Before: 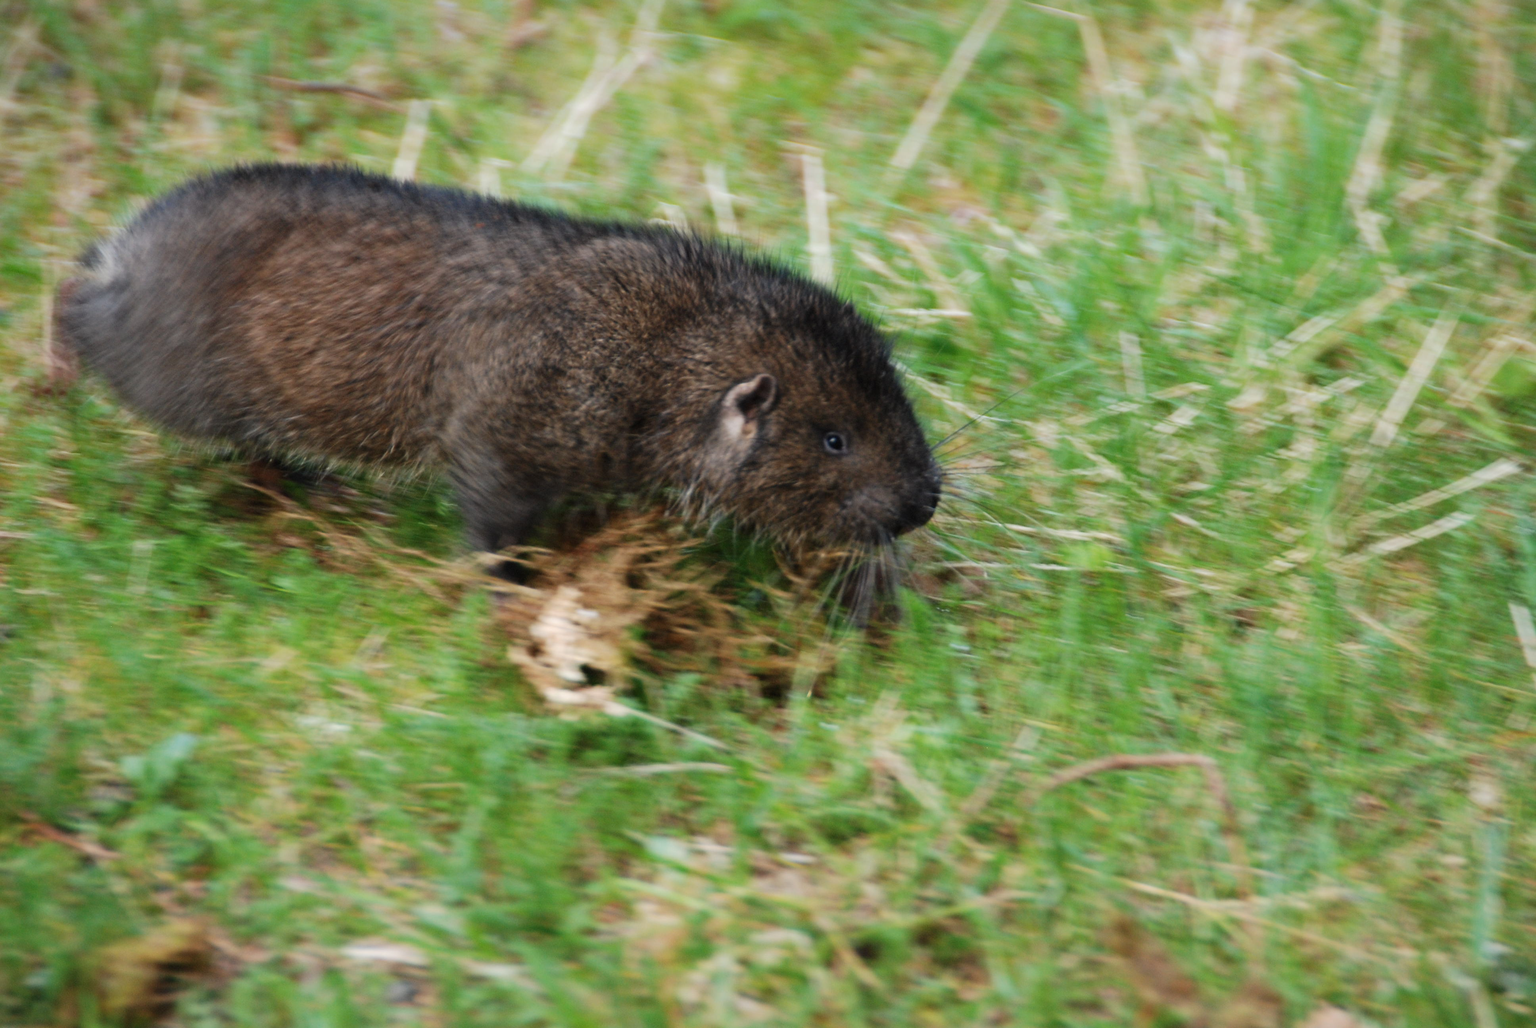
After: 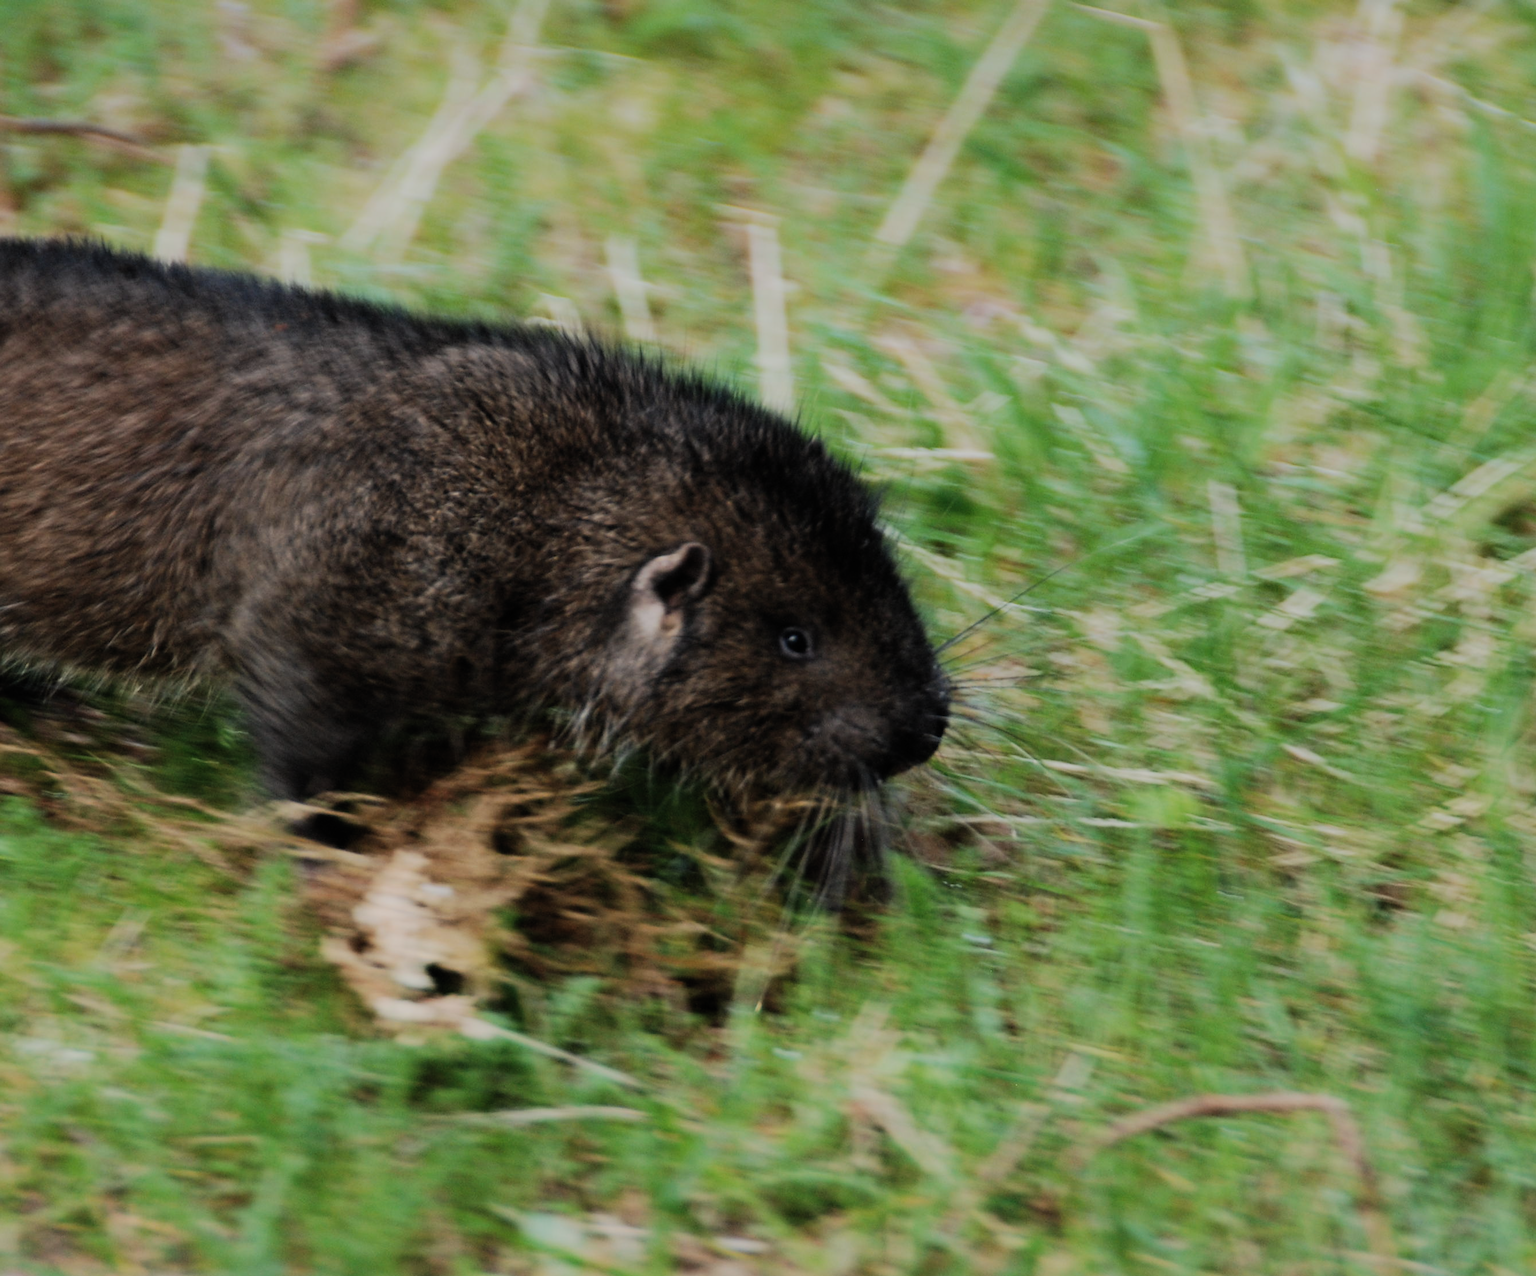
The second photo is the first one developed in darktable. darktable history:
filmic rgb: black relative exposure -7.5 EV, white relative exposure 4.99 EV, threshold 3.05 EV, hardness 3.31, contrast 1.3, color science v5 (2021), contrast in shadows safe, contrast in highlights safe, enable highlight reconstruction true
exposure: exposure -0.314 EV, compensate highlight preservation false
crop: left 18.658%, right 12.381%, bottom 14.367%
